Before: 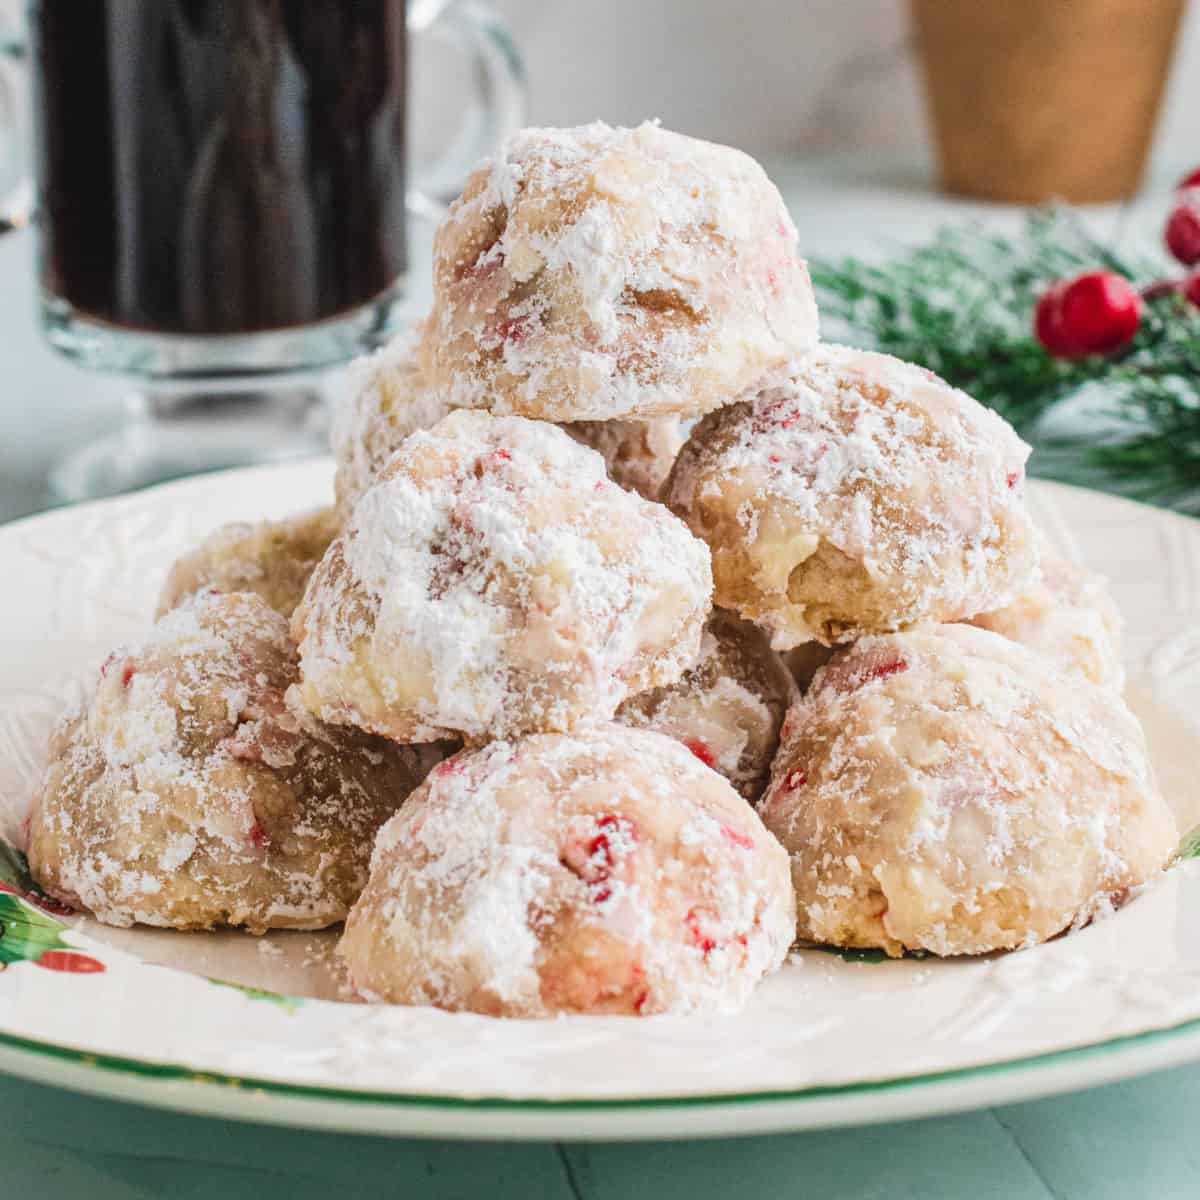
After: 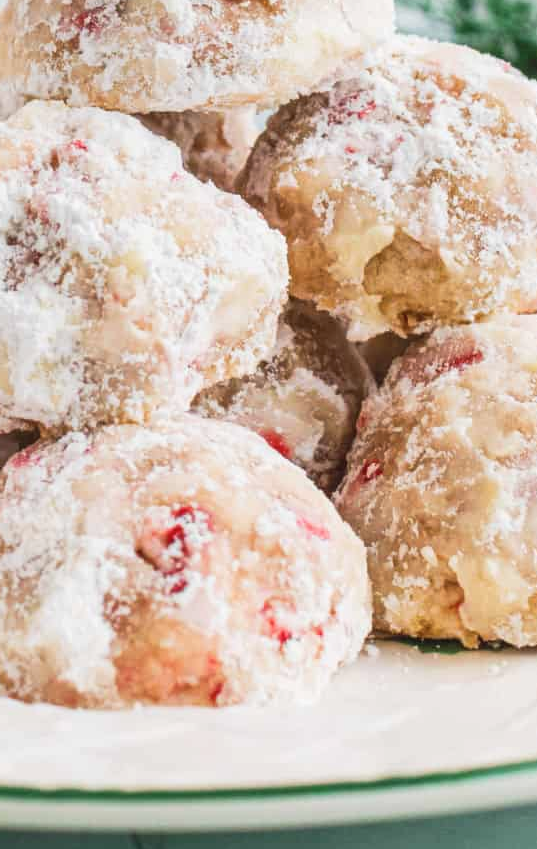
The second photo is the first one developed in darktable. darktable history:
tone curve: curves: ch0 [(0, 0.024) (0.119, 0.146) (0.474, 0.485) (0.718, 0.739) (0.817, 0.839) (1, 0.998)]; ch1 [(0, 0) (0.377, 0.416) (0.439, 0.451) (0.477, 0.477) (0.501, 0.503) (0.538, 0.544) (0.58, 0.602) (0.664, 0.676) (0.783, 0.804) (1, 1)]; ch2 [(0, 0) (0.38, 0.405) (0.463, 0.456) (0.498, 0.497) (0.524, 0.535) (0.578, 0.576) (0.648, 0.665) (1, 1)], preserve colors none
crop: left 35.393%, top 25.806%, right 19.83%, bottom 3.421%
